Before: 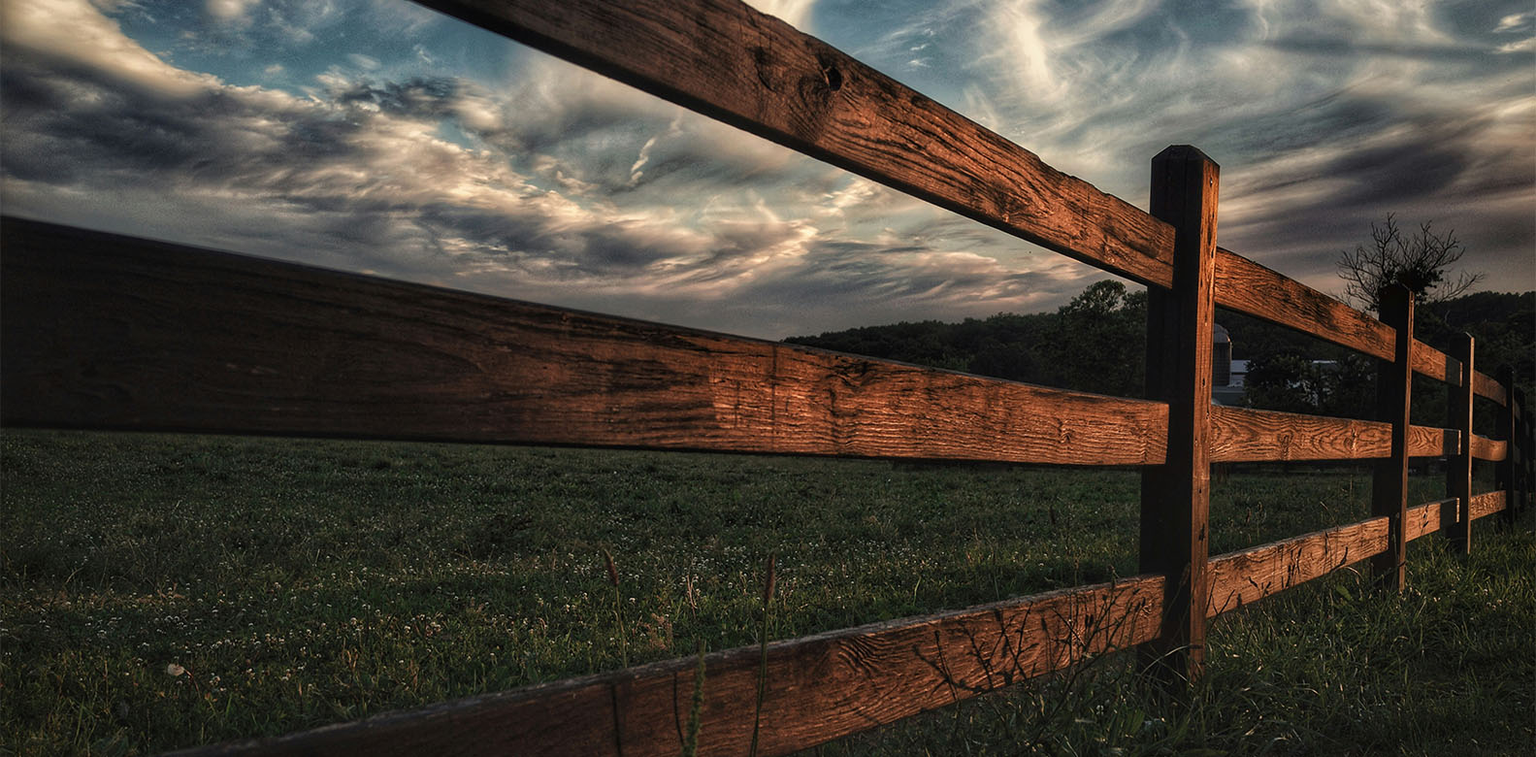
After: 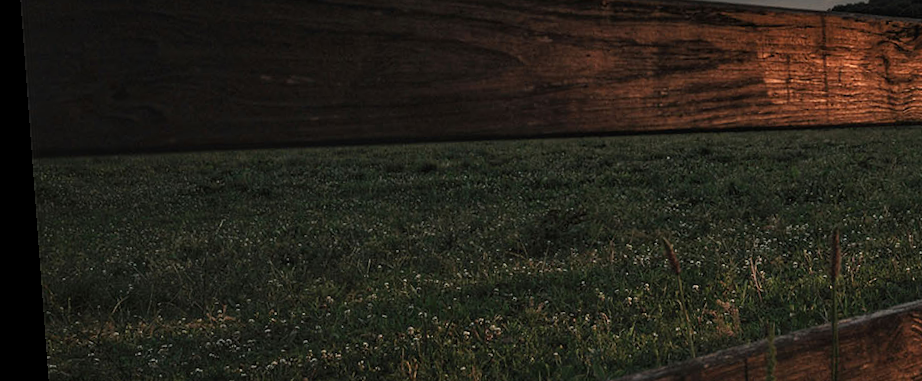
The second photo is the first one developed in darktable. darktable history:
rotate and perspective: rotation -4.25°, automatic cropping off
crop: top 44.483%, right 43.593%, bottom 12.892%
